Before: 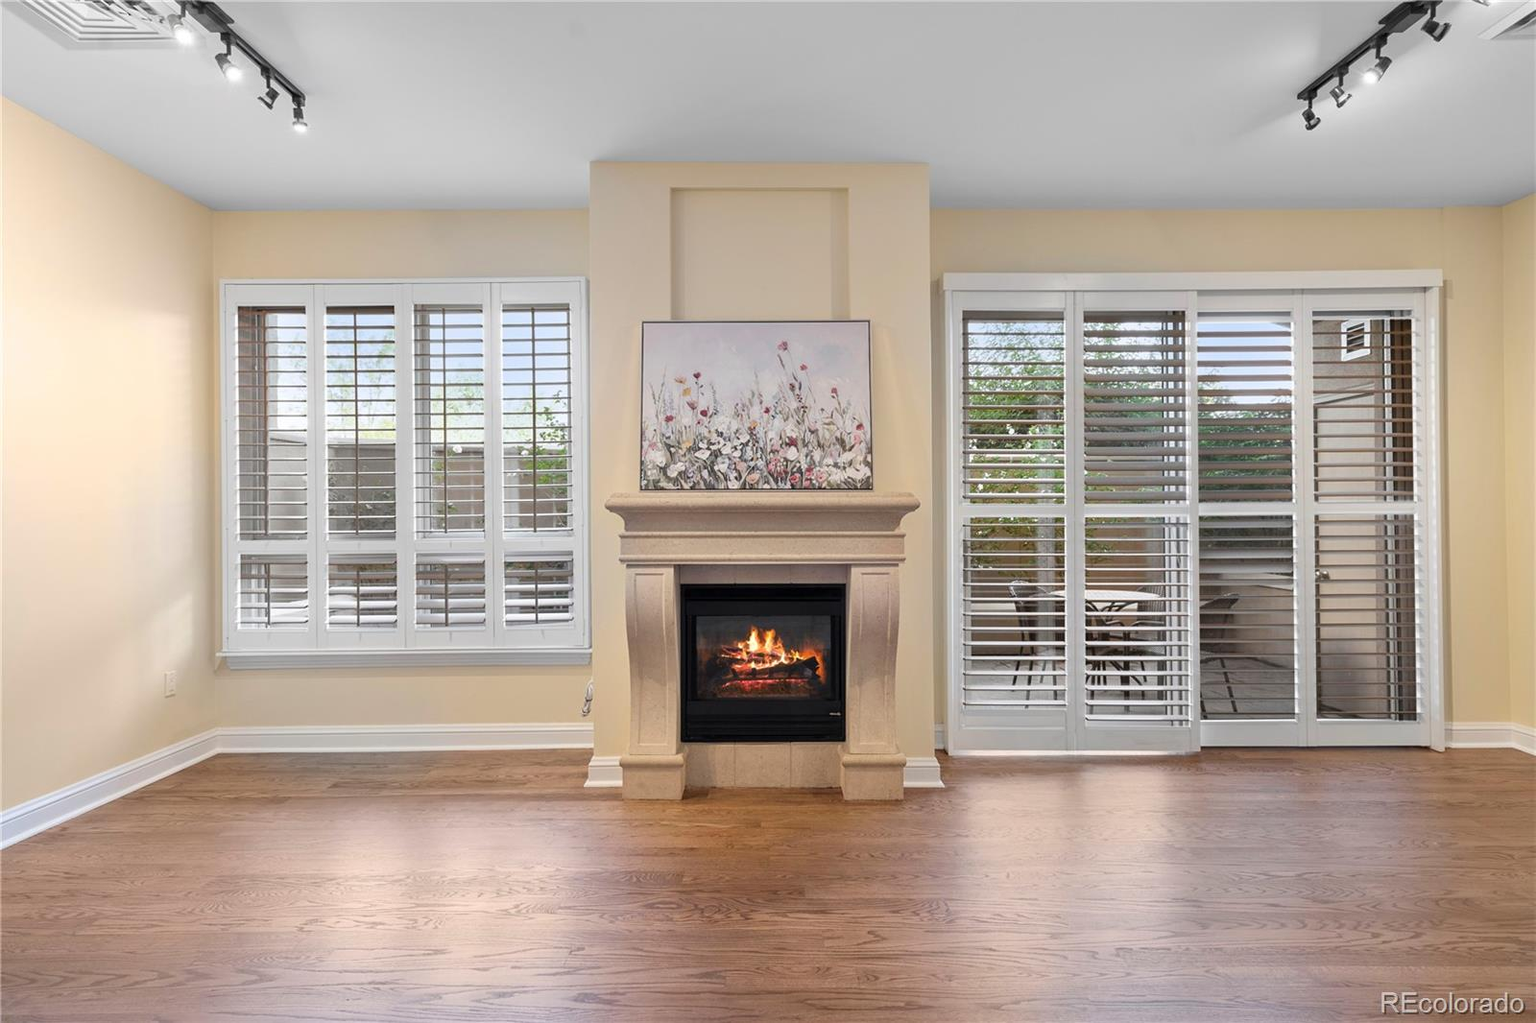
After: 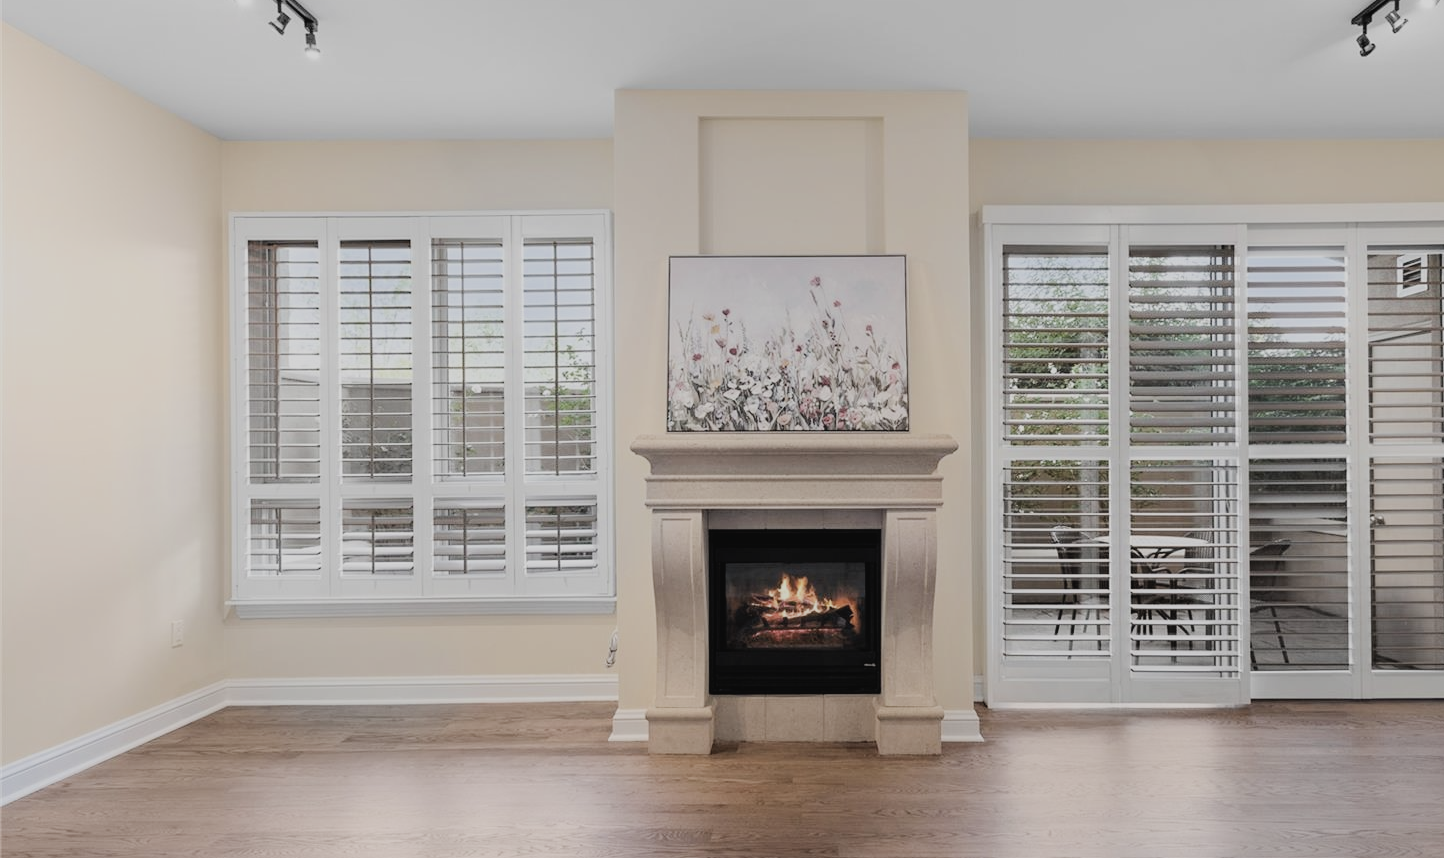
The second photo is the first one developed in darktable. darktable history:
contrast brightness saturation: contrast -0.05, saturation -0.41
tone equalizer: -8 EV -0.001 EV, -7 EV 0.001 EV, -6 EV -0.002 EV, -5 EV -0.003 EV, -4 EV -0.062 EV, -3 EV -0.222 EV, -2 EV -0.267 EV, -1 EV 0.105 EV, +0 EV 0.303 EV
crop: top 7.49%, right 9.717%, bottom 11.943%
filmic rgb: black relative exposure -7.32 EV, white relative exposure 5.09 EV, hardness 3.2
